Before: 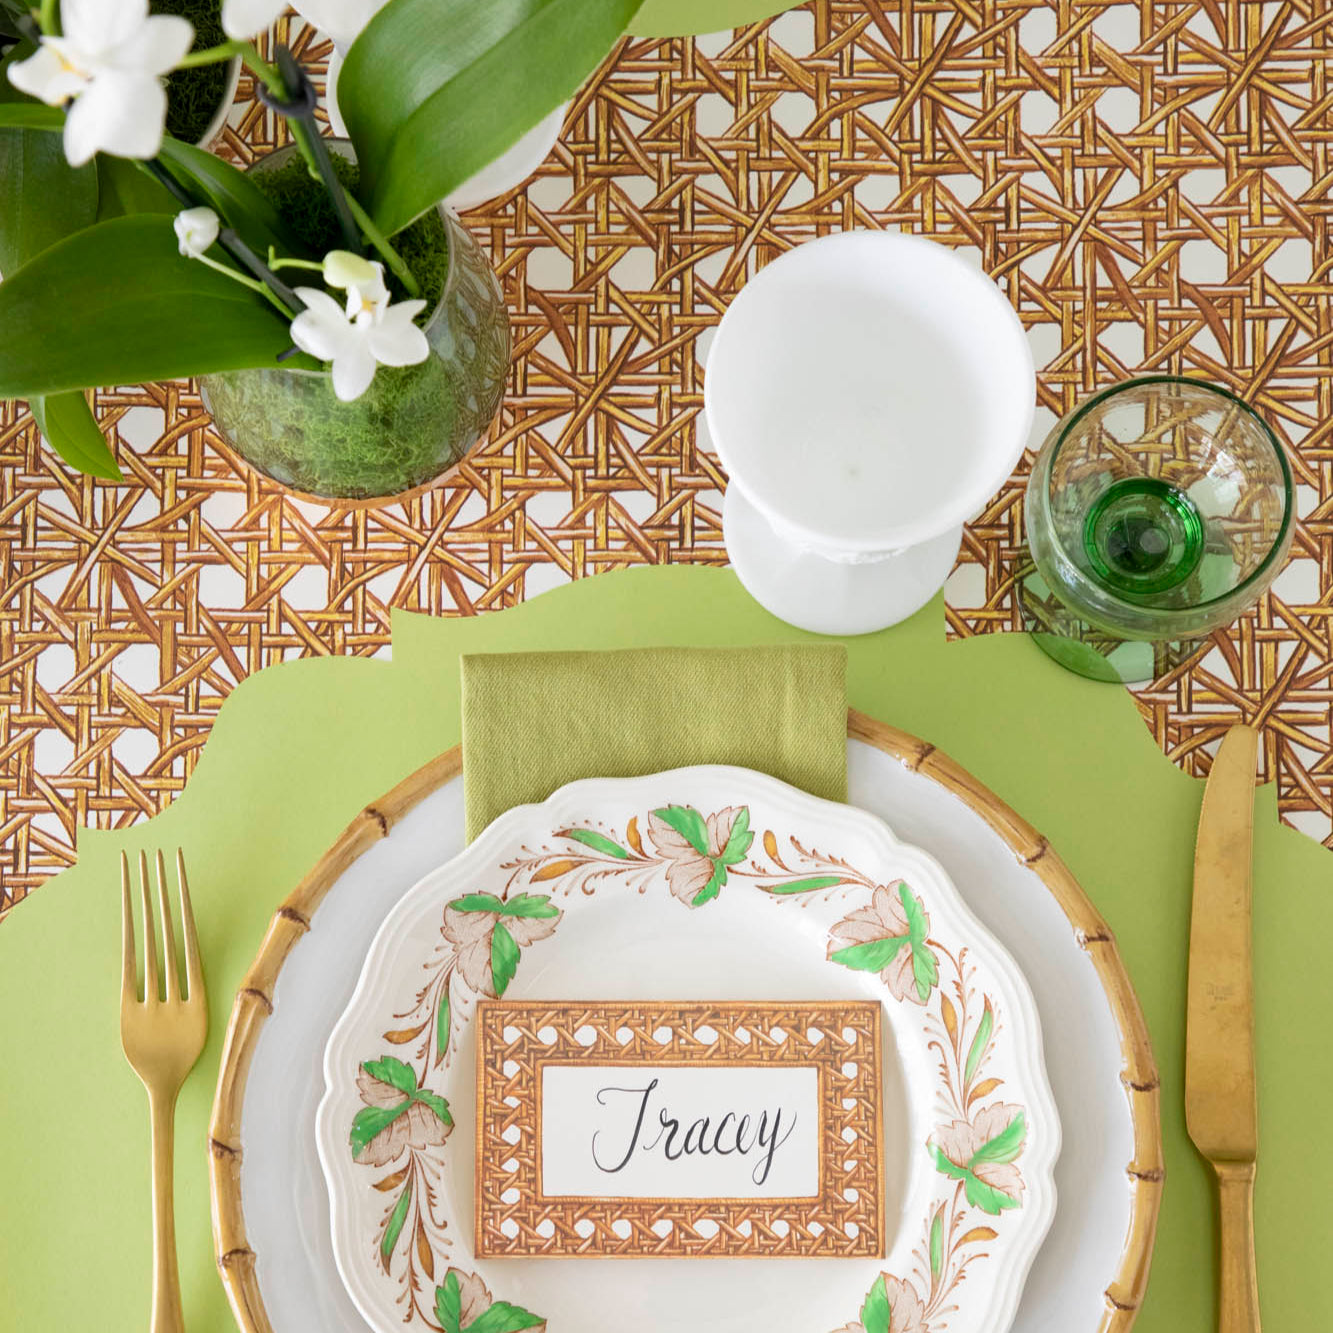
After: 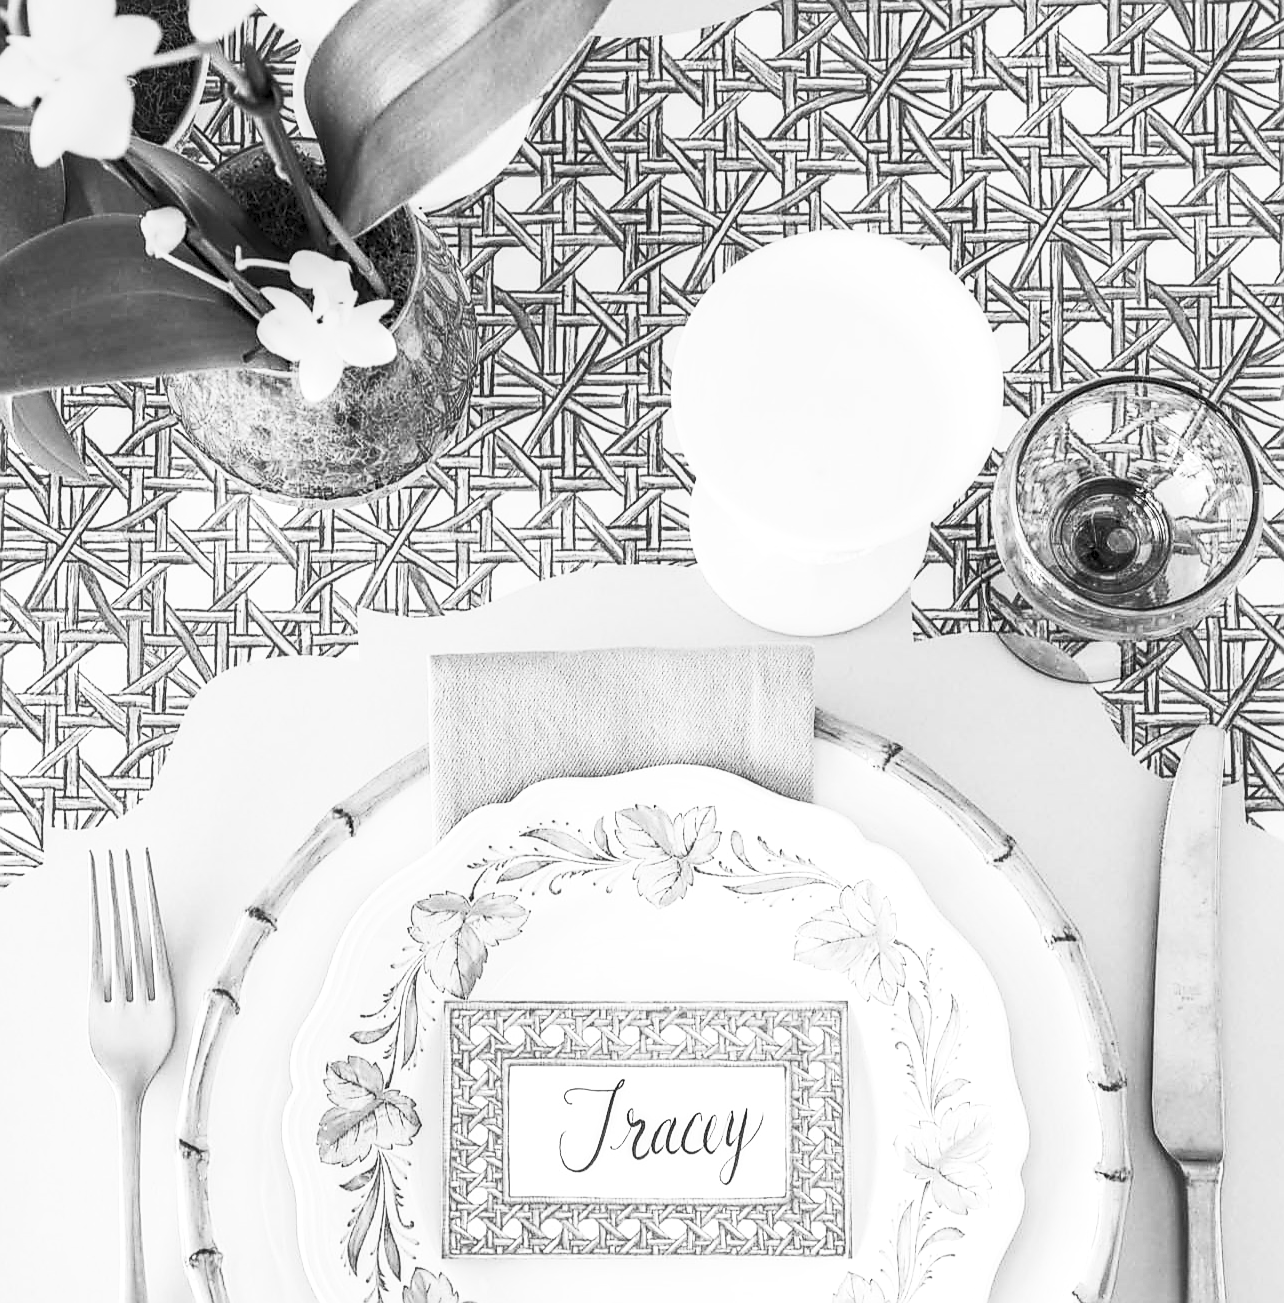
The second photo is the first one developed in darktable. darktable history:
crop and rotate: left 2.536%, right 1.107%, bottom 2.246%
contrast brightness saturation: contrast 0.53, brightness 0.47, saturation -1
sharpen: radius 1.4, amount 1.25, threshold 0.7
local contrast: highlights 25%, detail 130%
